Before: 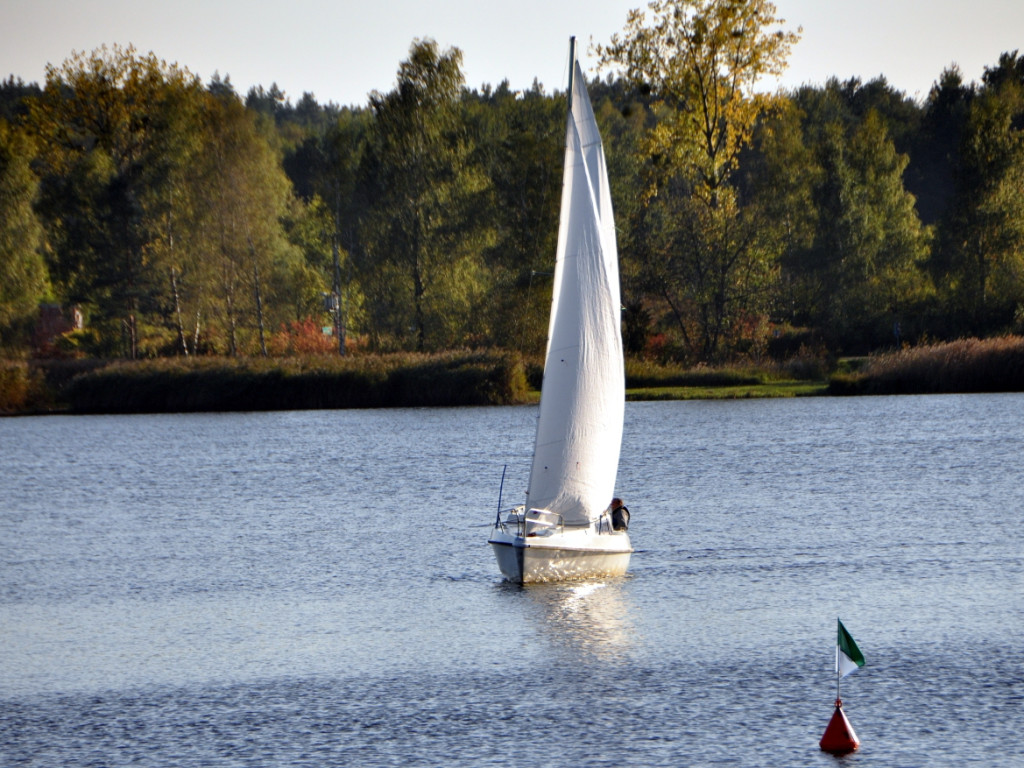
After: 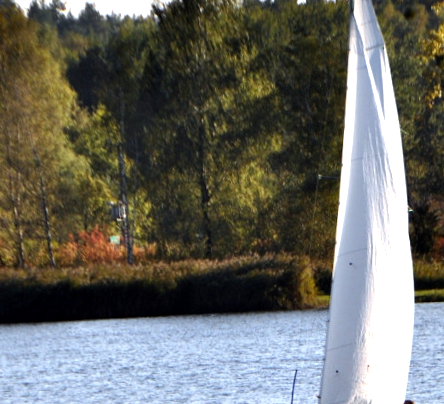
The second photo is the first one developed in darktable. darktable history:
tone equalizer: -8 EV -0.417 EV, -7 EV -0.389 EV, -6 EV -0.333 EV, -5 EV -0.222 EV, -3 EV 0.222 EV, -2 EV 0.333 EV, -1 EV 0.389 EV, +0 EV 0.417 EV, edges refinement/feathering 500, mask exposure compensation -1.57 EV, preserve details no
rotate and perspective: rotation -1.42°, crop left 0.016, crop right 0.984, crop top 0.035, crop bottom 0.965
crop: left 20.248%, top 10.86%, right 35.675%, bottom 34.321%
exposure: black level correction 0.001, exposure 0.5 EV, compensate exposure bias true, compensate highlight preservation false
